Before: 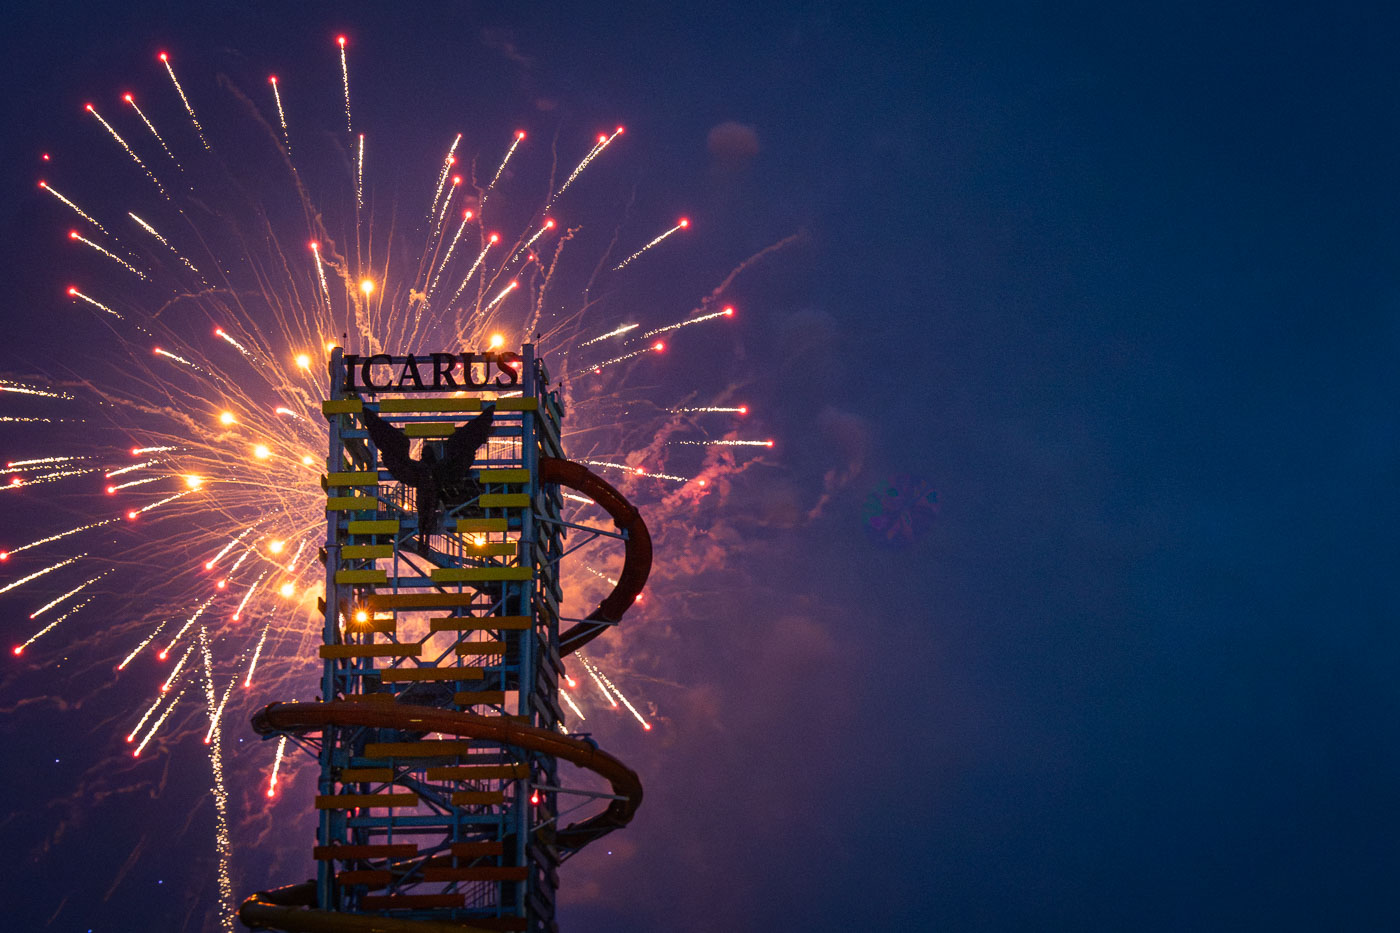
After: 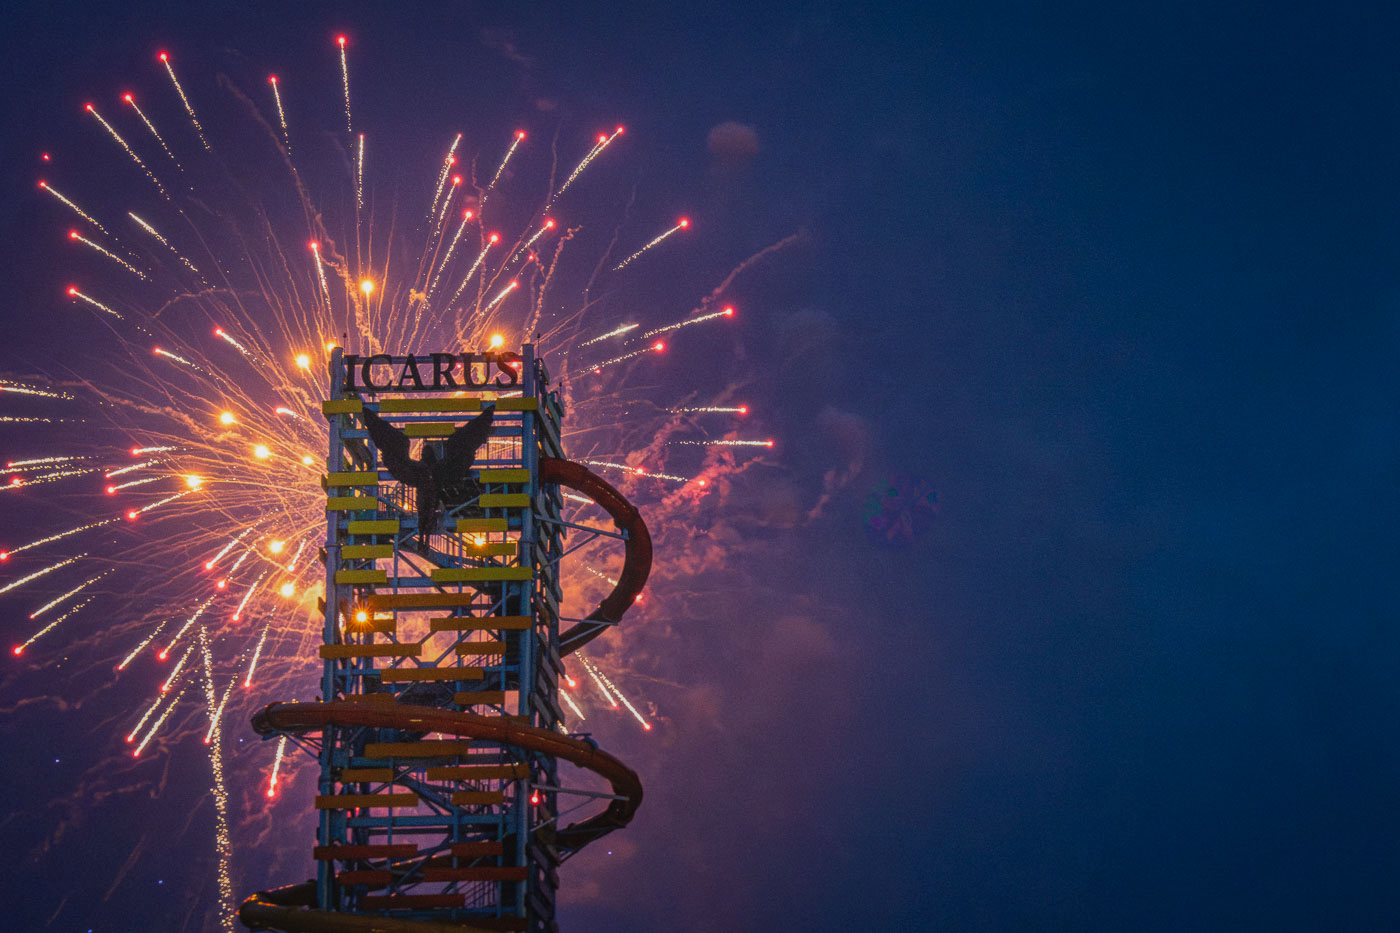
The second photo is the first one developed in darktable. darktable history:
local contrast: highlights 71%, shadows 8%, midtone range 0.196
